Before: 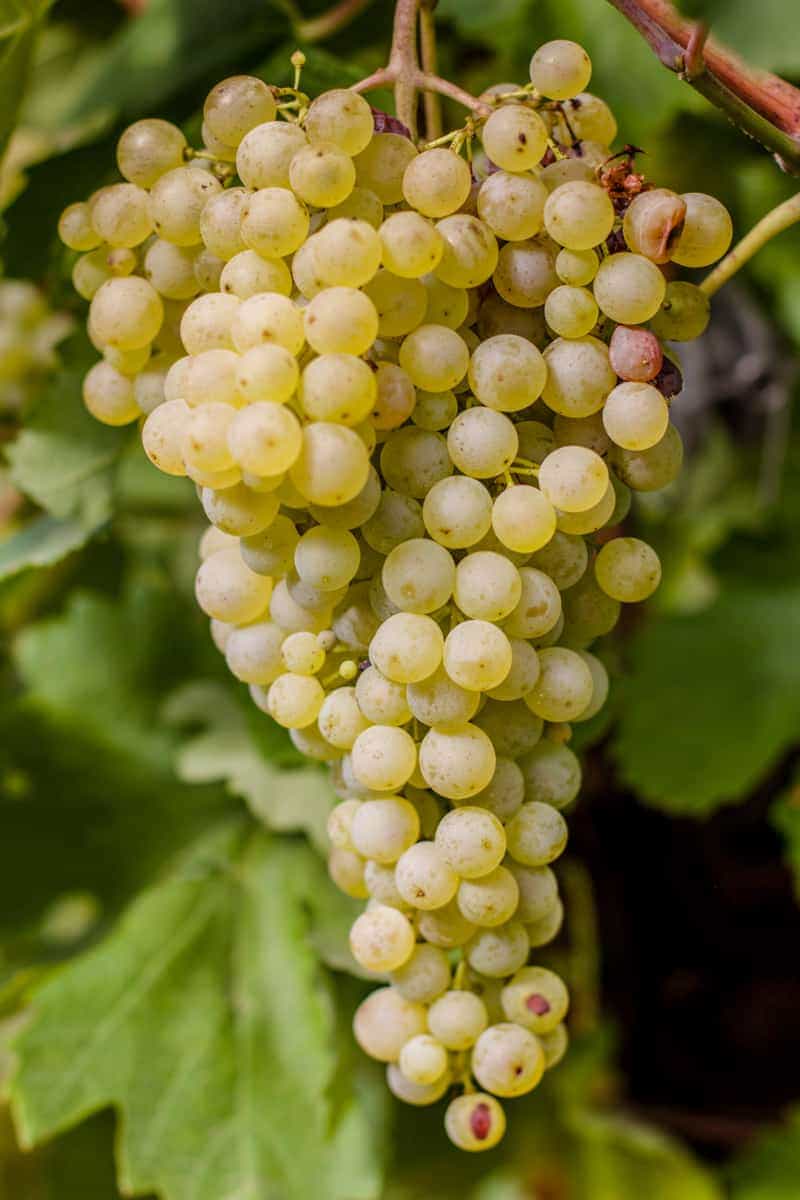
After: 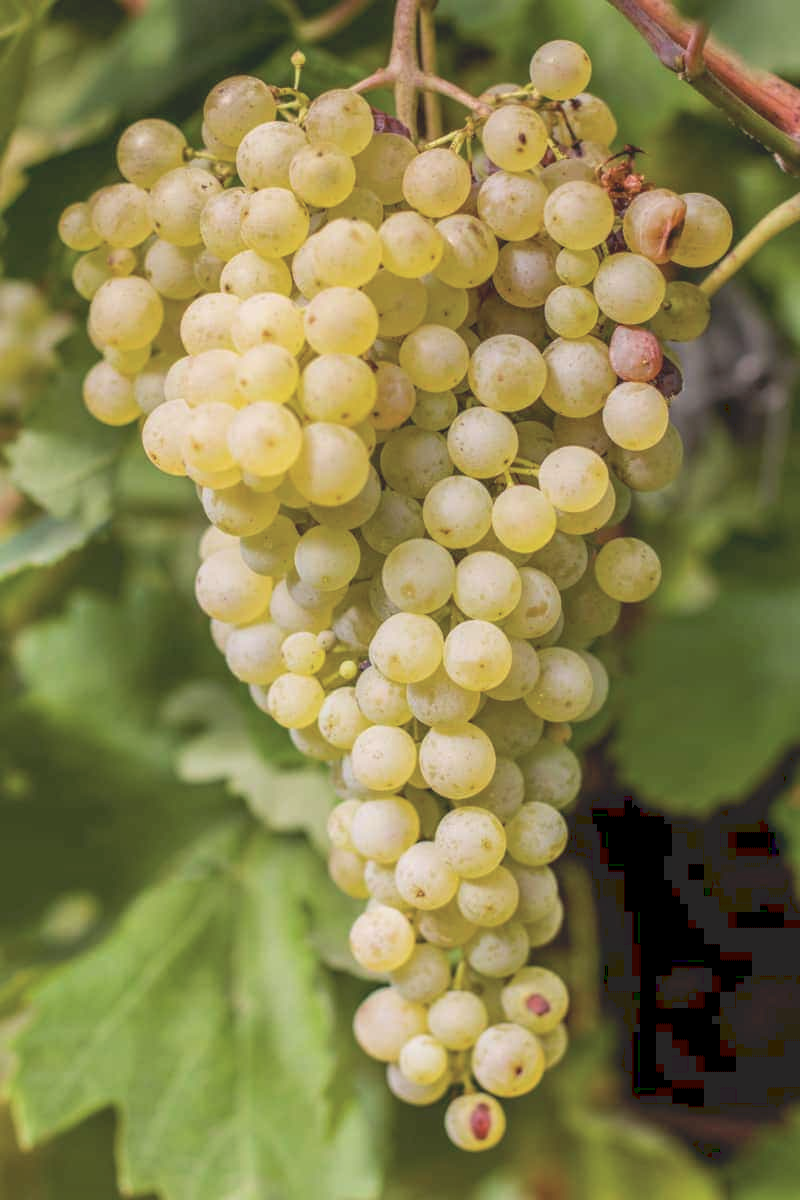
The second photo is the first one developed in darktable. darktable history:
tone curve: curves: ch0 [(0, 0) (0.003, 0.144) (0.011, 0.149) (0.025, 0.159) (0.044, 0.183) (0.069, 0.207) (0.1, 0.236) (0.136, 0.269) (0.177, 0.303) (0.224, 0.339) (0.277, 0.38) (0.335, 0.428) (0.399, 0.478) (0.468, 0.539) (0.543, 0.604) (0.623, 0.679) (0.709, 0.755) (0.801, 0.836) (0.898, 0.918) (1, 1)], preserve colors none
